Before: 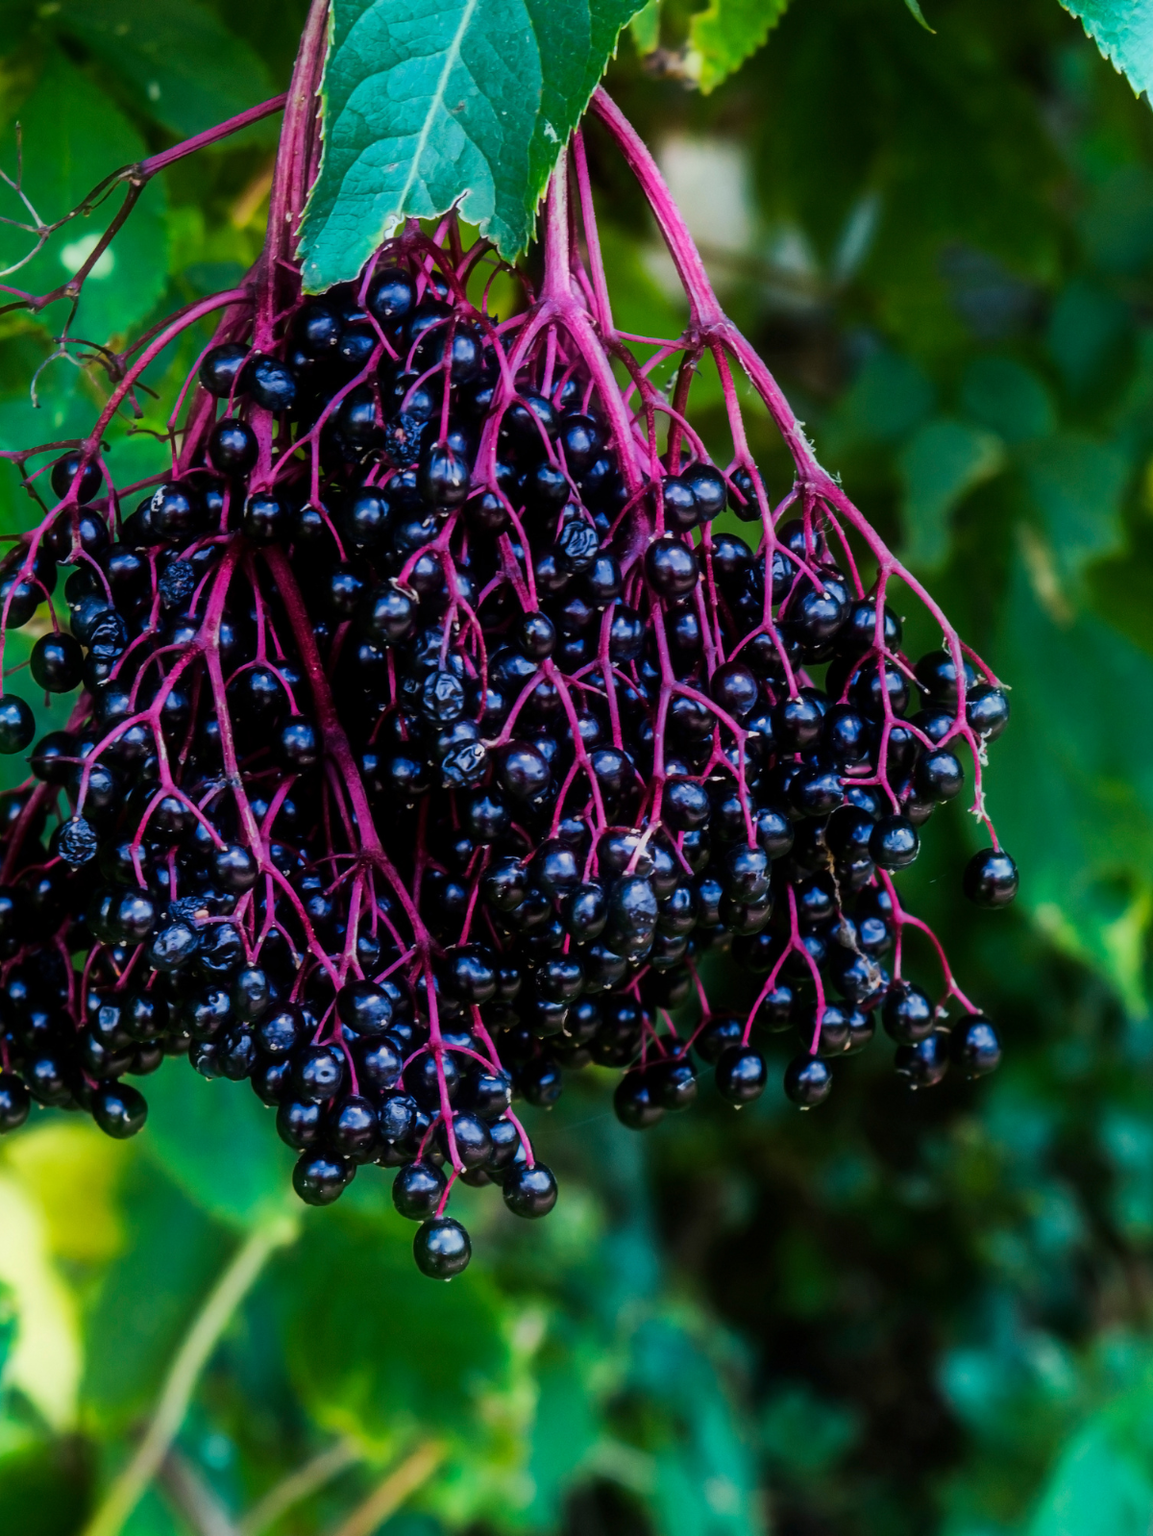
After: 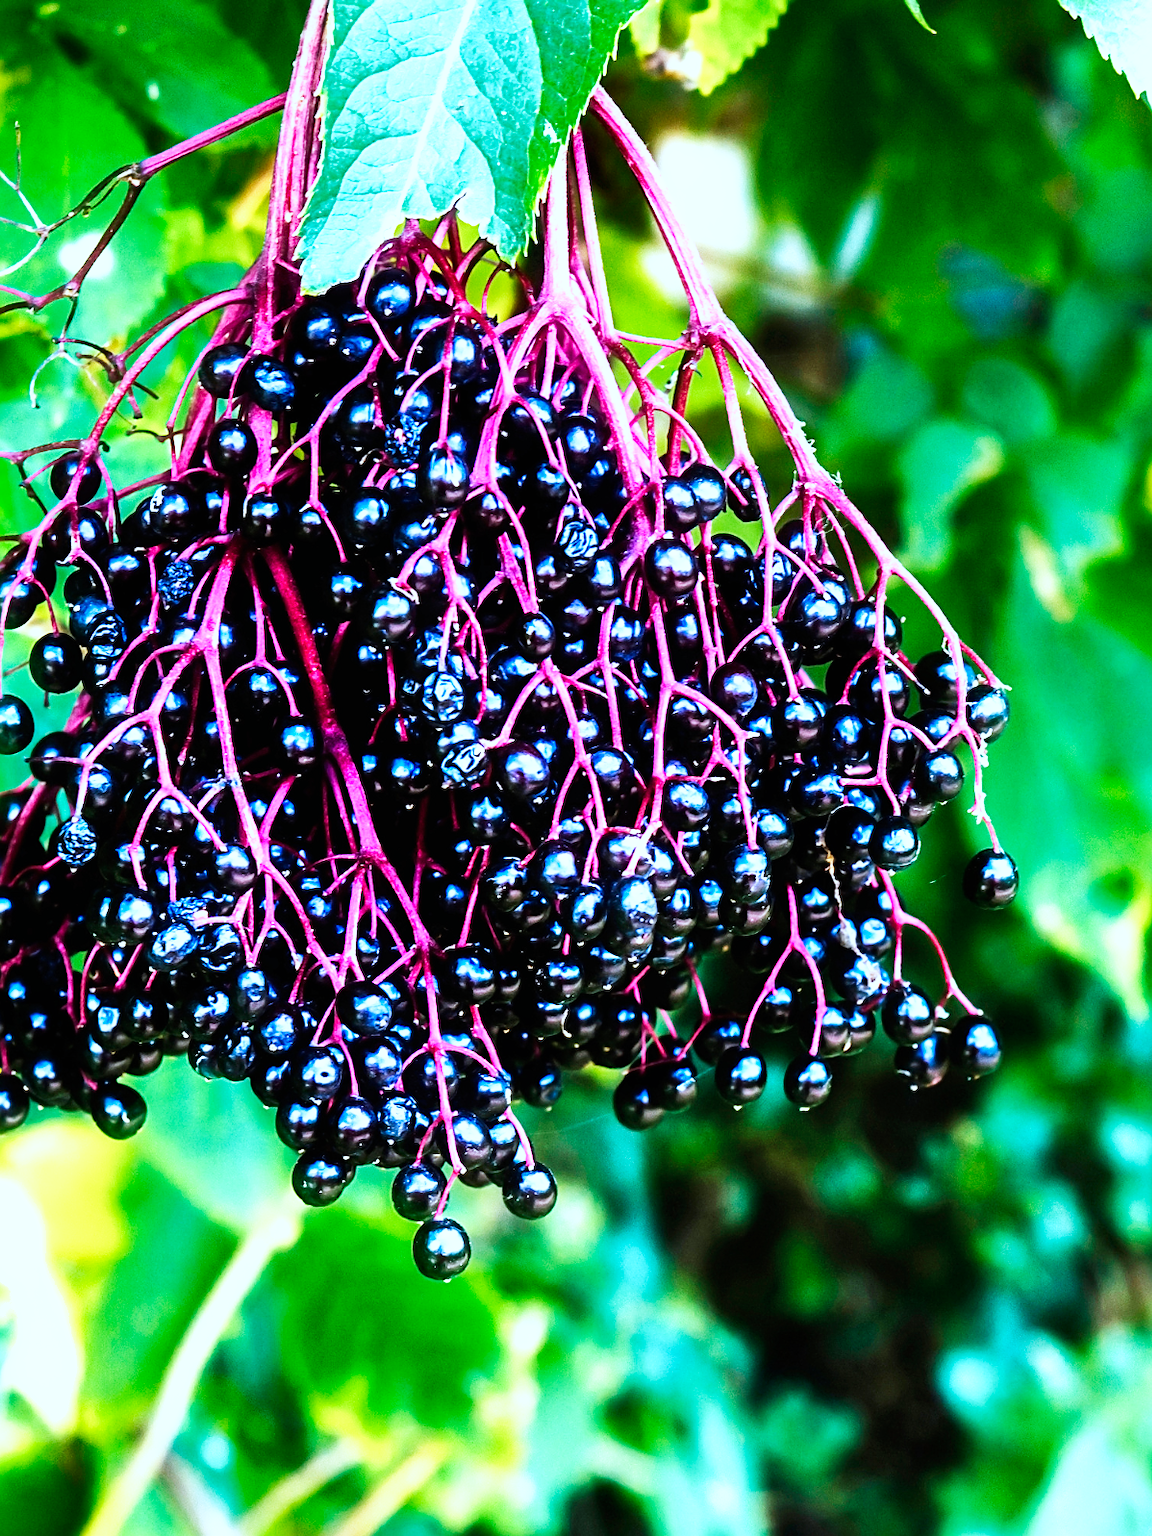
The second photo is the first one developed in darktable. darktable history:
crop and rotate: left 0.126%
color correction: highlights a* -4.18, highlights b* -10.81
base curve: curves: ch0 [(0, 0) (0.007, 0.004) (0.027, 0.03) (0.046, 0.07) (0.207, 0.54) (0.442, 0.872) (0.673, 0.972) (1, 1)], preserve colors none
sharpen: on, module defaults
exposure: exposure 1.16 EV, compensate exposure bias true, compensate highlight preservation false
shadows and highlights: soften with gaussian
